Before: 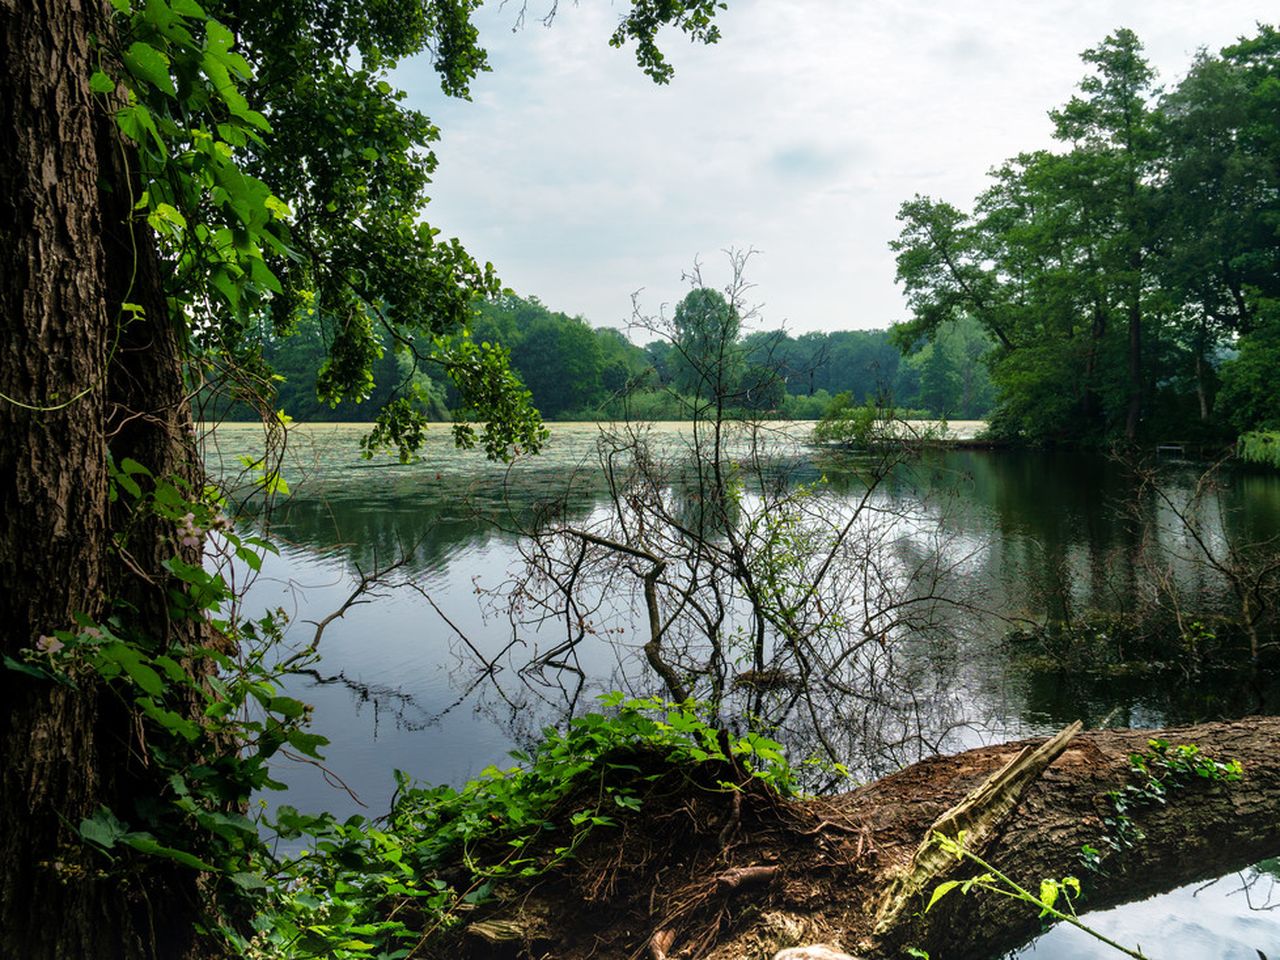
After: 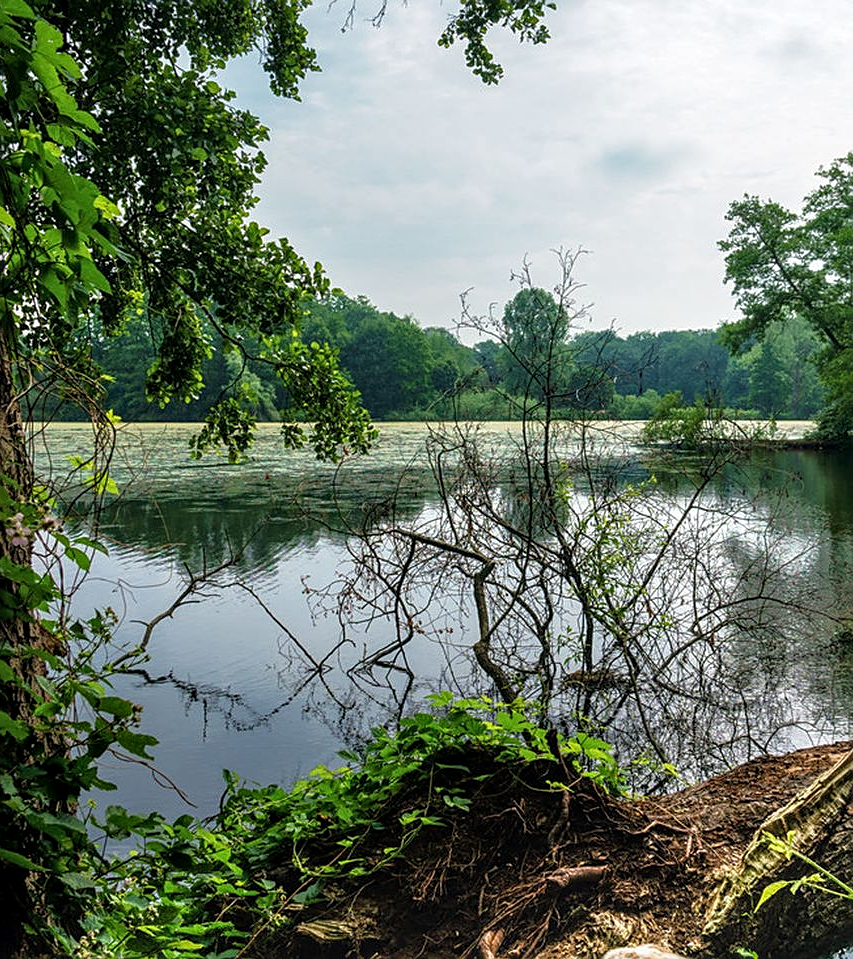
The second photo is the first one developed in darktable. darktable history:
sharpen: on, module defaults
crop and rotate: left 13.362%, right 19.97%
local contrast: on, module defaults
